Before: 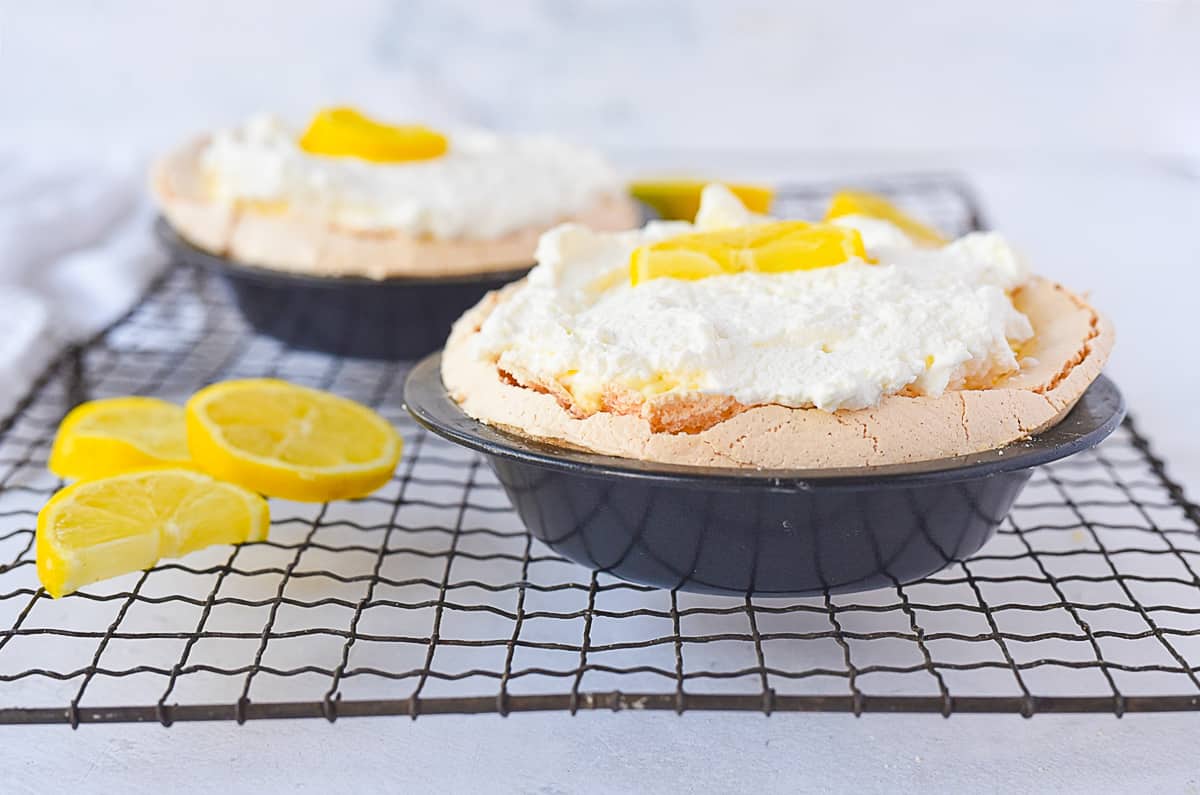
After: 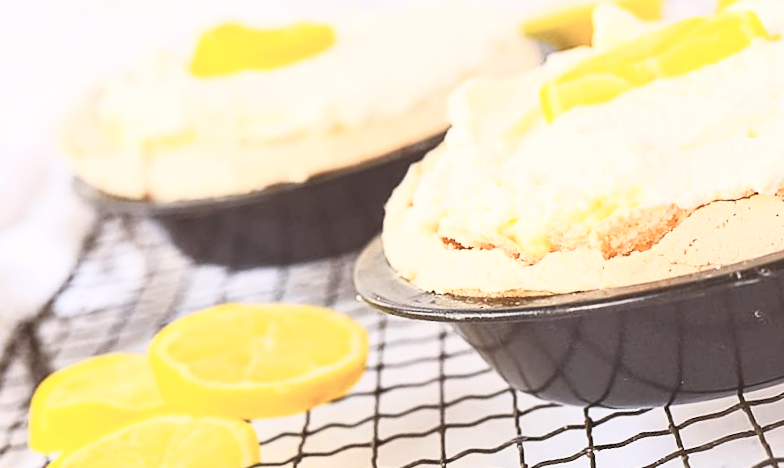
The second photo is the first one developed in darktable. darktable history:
crop: top 5.803%, right 27.864%, bottom 5.804%
contrast brightness saturation: contrast 0.43, brightness 0.56, saturation -0.19
rotate and perspective: rotation -14.8°, crop left 0.1, crop right 0.903, crop top 0.25, crop bottom 0.748
color balance rgb: shadows lift › chroma 4.41%, shadows lift › hue 27°, power › chroma 2.5%, power › hue 70°, highlights gain › chroma 1%, highlights gain › hue 27°, saturation formula JzAzBz (2021)
